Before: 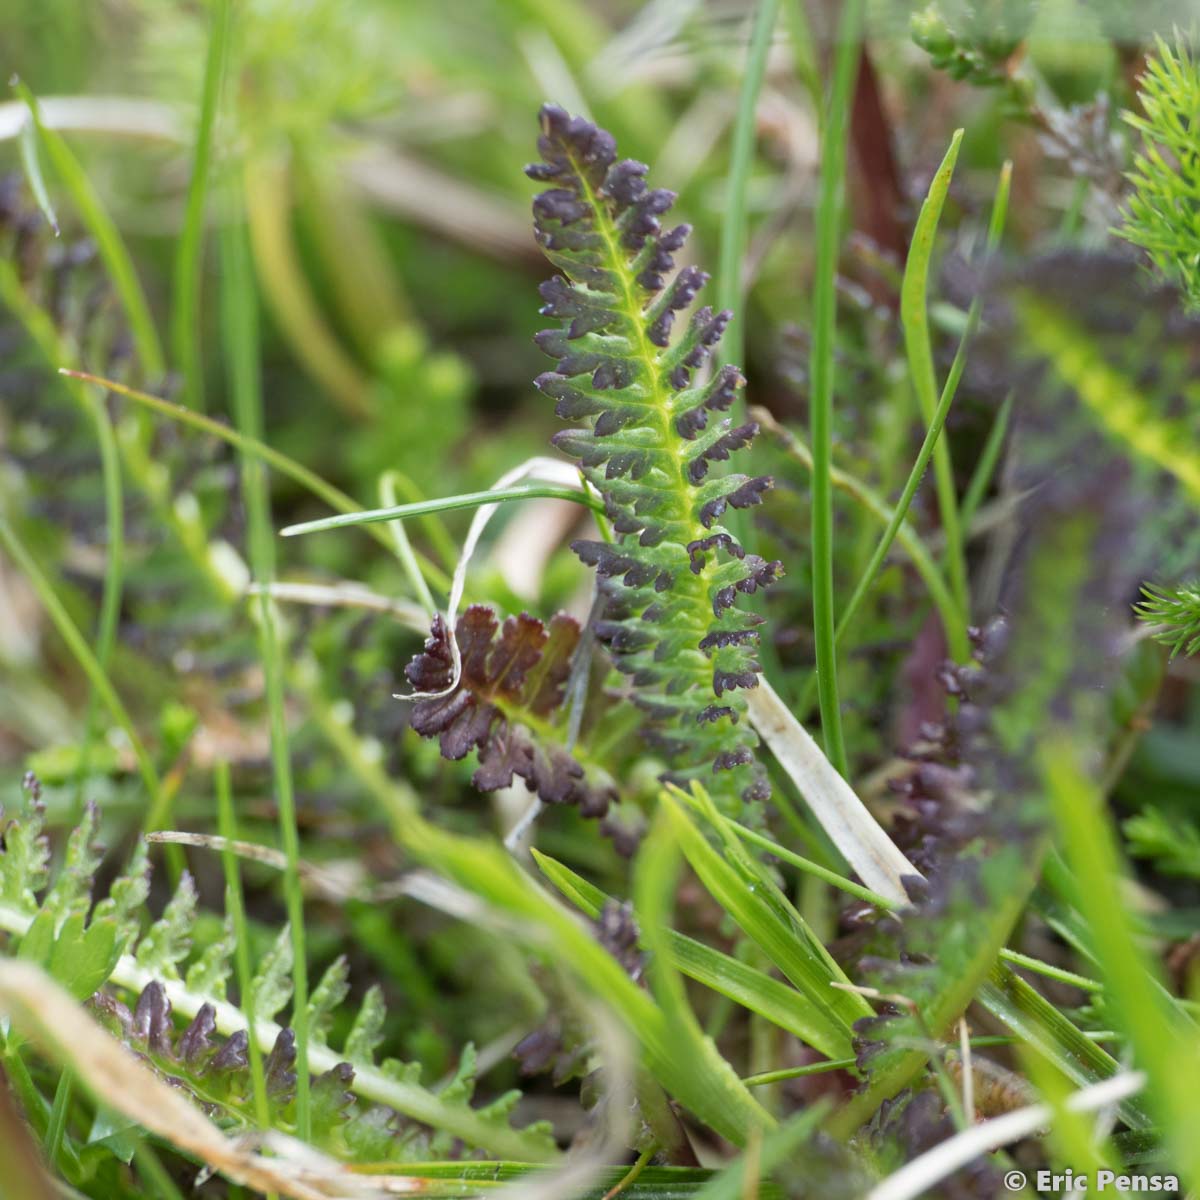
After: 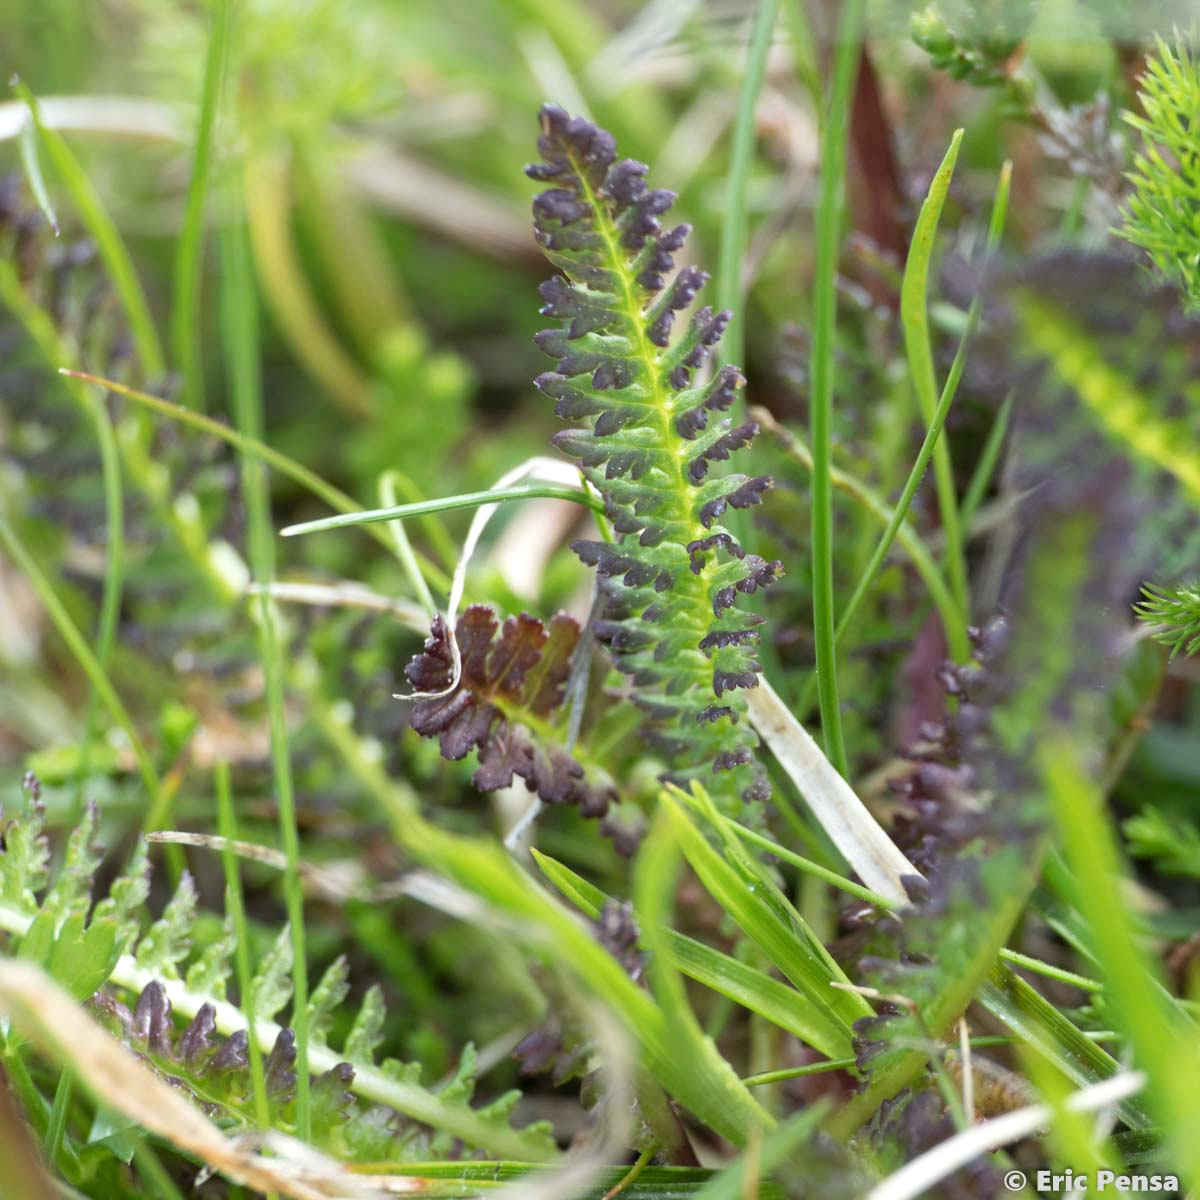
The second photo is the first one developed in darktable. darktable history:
exposure: exposure 0.214 EV, compensate highlight preservation false
